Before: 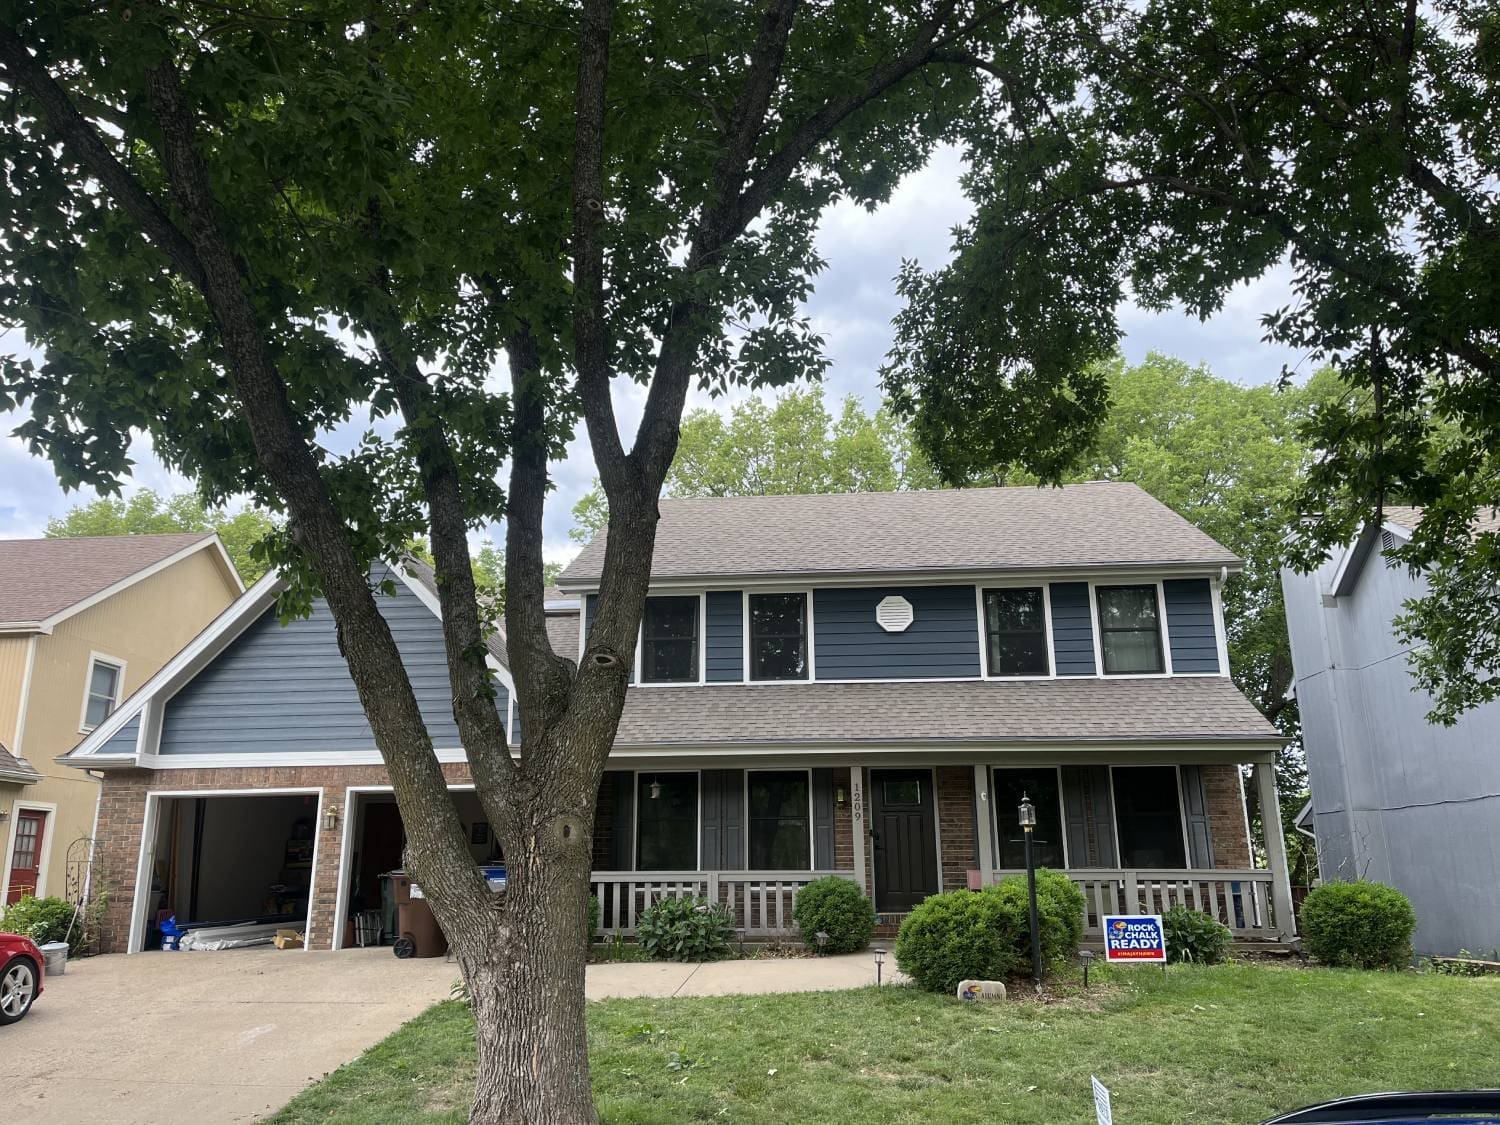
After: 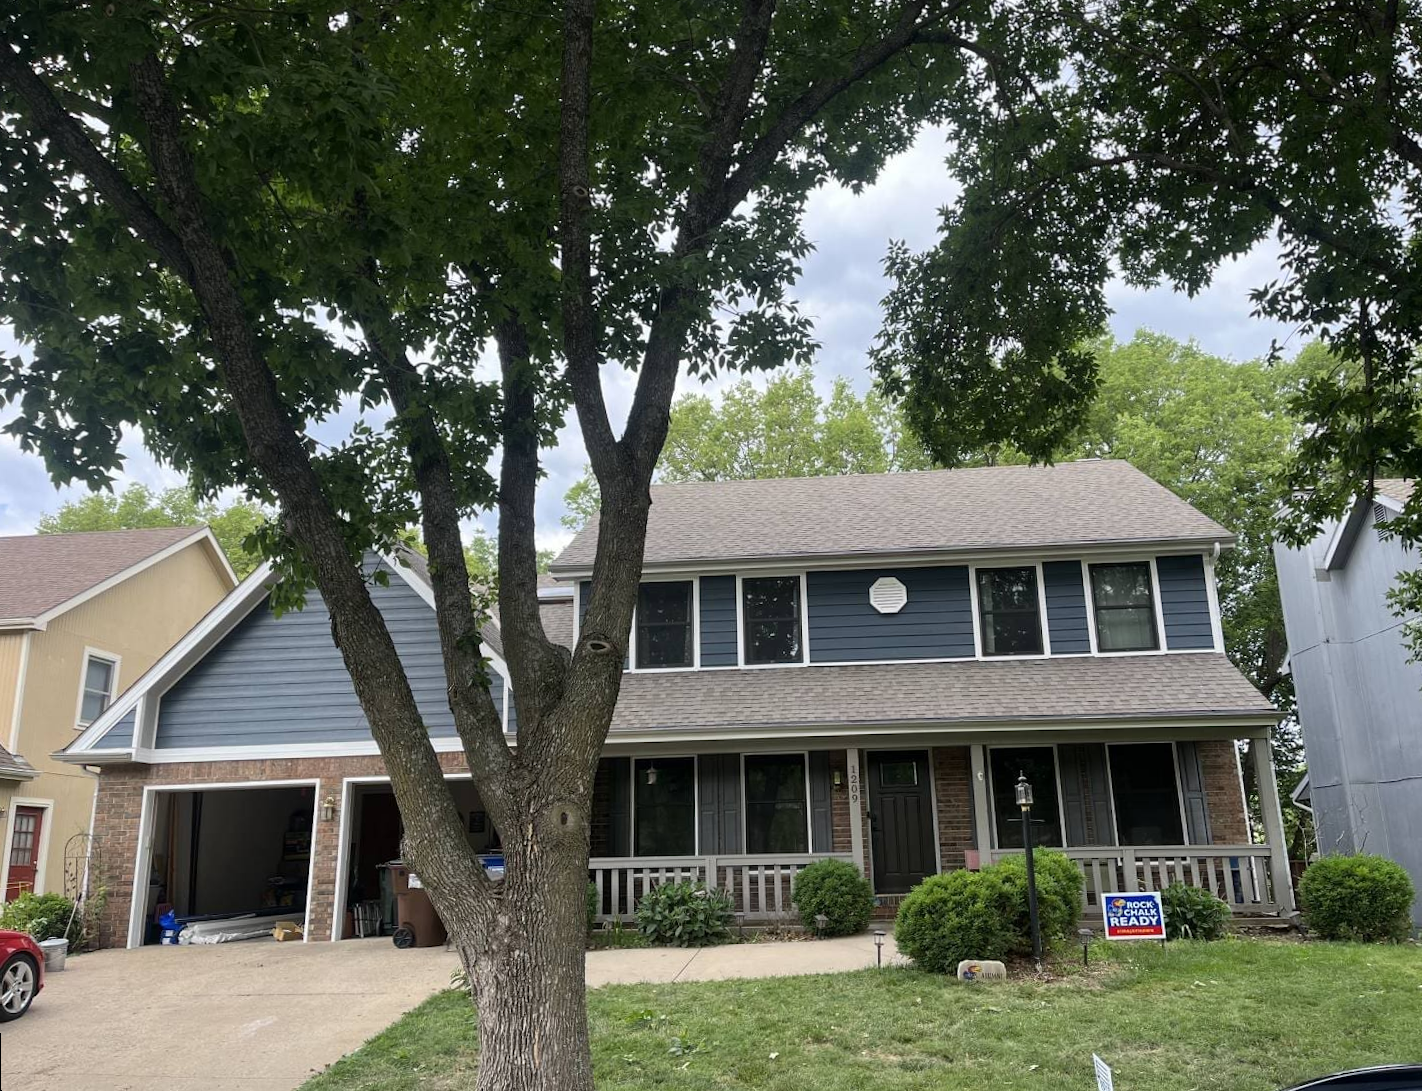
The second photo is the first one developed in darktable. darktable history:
rotate and perspective: rotation -1°, crop left 0.011, crop right 0.989, crop top 0.025, crop bottom 0.975
crop: right 4.126%, bottom 0.031%
